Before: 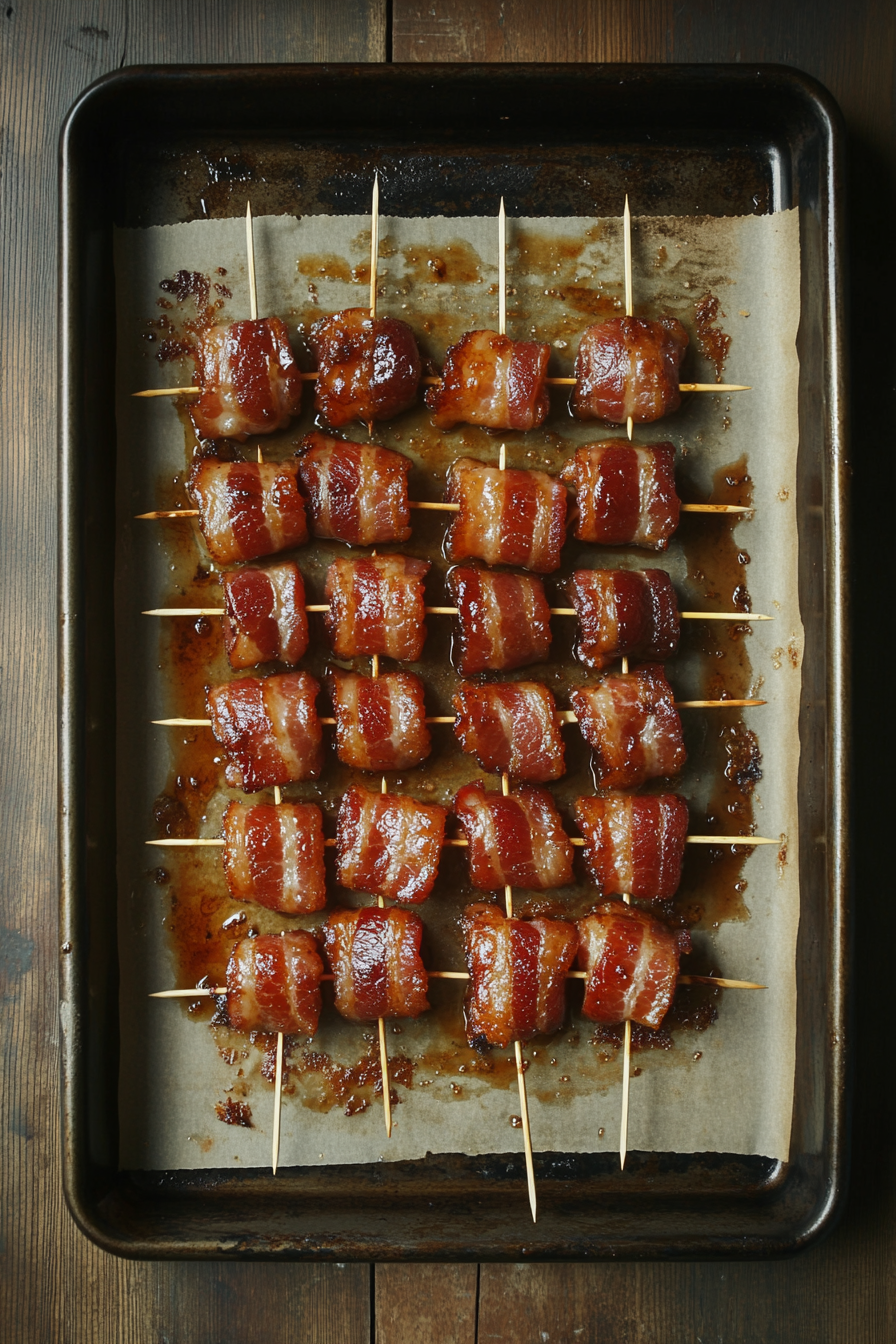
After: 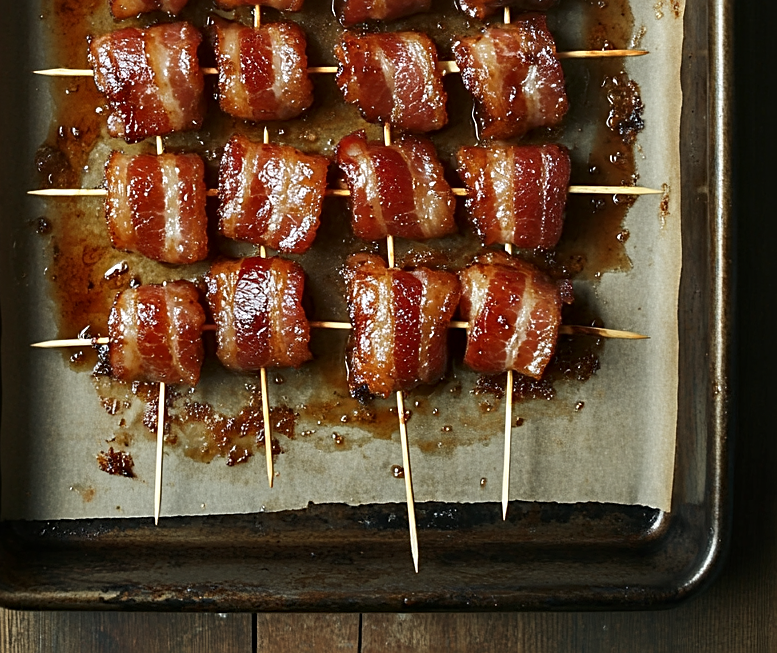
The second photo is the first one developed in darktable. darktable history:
crop and rotate: left 13.241%, top 48.437%, bottom 2.912%
sharpen: on, module defaults
tone equalizer: edges refinement/feathering 500, mask exposure compensation -1.57 EV, preserve details no
contrast equalizer: octaves 7, y [[0.524, 0.538, 0.547, 0.548, 0.538, 0.524], [0.5 ×6], [0.5 ×6], [0 ×6], [0 ×6]]
